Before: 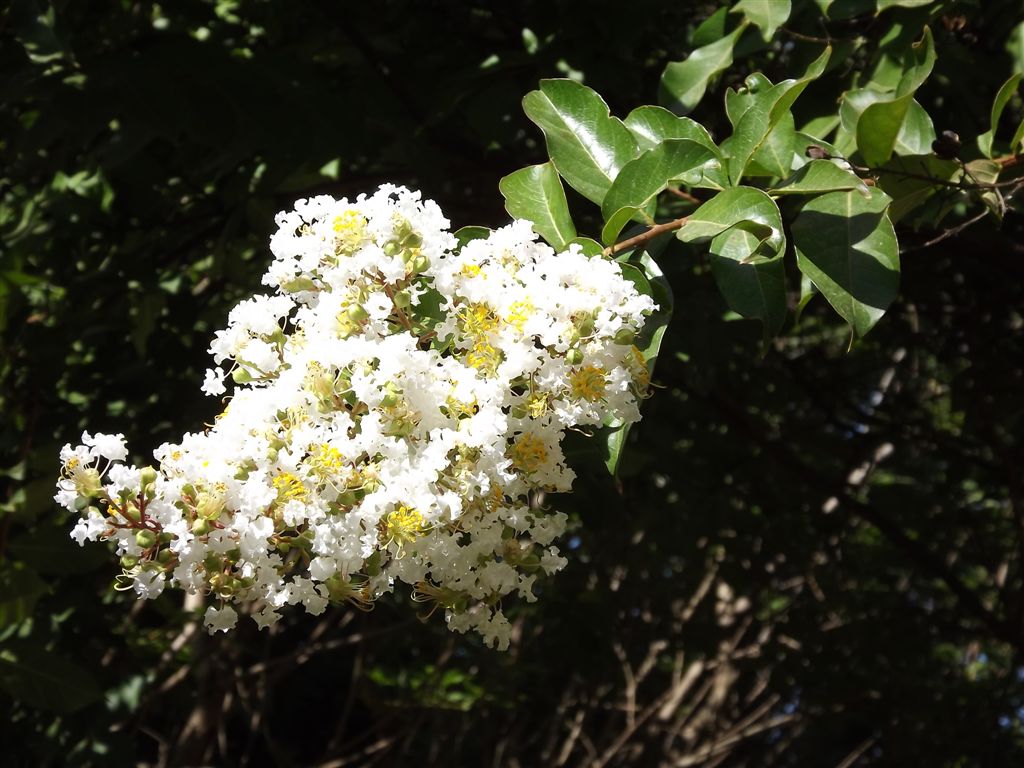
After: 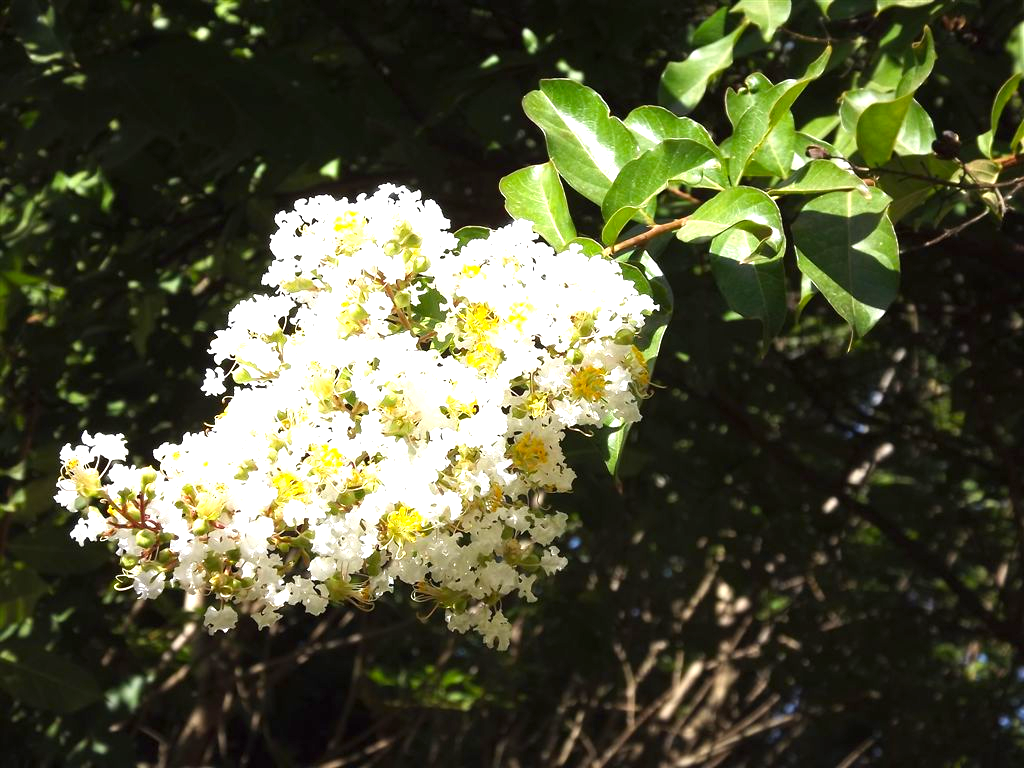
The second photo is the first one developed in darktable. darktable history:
exposure: black level correction 0, exposure 1 EV, compensate exposure bias true, compensate highlight preservation false
color balance rgb: perceptual saturation grading › global saturation 10%, global vibrance 10%
